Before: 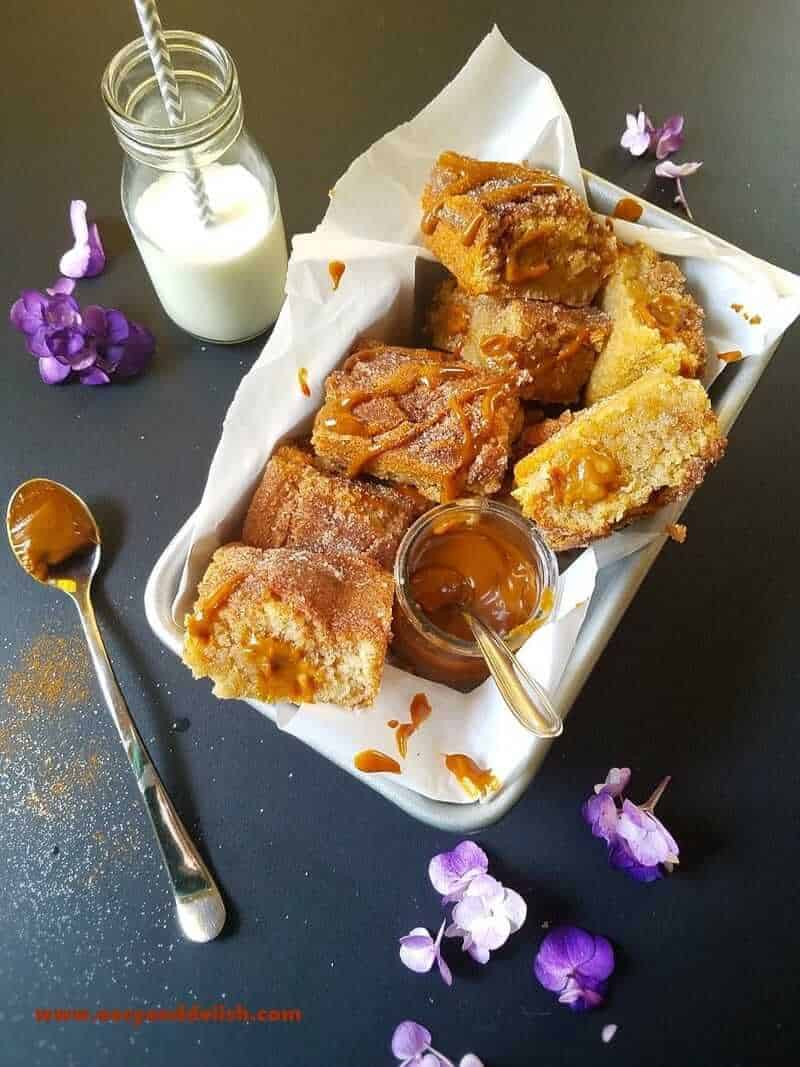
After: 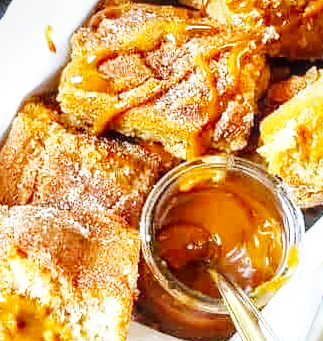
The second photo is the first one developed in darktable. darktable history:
base curve: curves: ch0 [(0, 0.003) (0.001, 0.002) (0.006, 0.004) (0.02, 0.022) (0.048, 0.086) (0.094, 0.234) (0.162, 0.431) (0.258, 0.629) (0.385, 0.8) (0.548, 0.918) (0.751, 0.988) (1, 1)], preserve colors none
tone equalizer: on, module defaults
contrast brightness saturation: saturation -0.05
local contrast: on, module defaults
white balance: red 0.924, blue 1.095
rotate and perspective: crop left 0, crop top 0
exposure: black level correction 0.001, exposure 0.014 EV, compensate highlight preservation false
crop: left 31.751%, top 32.172%, right 27.8%, bottom 35.83%
